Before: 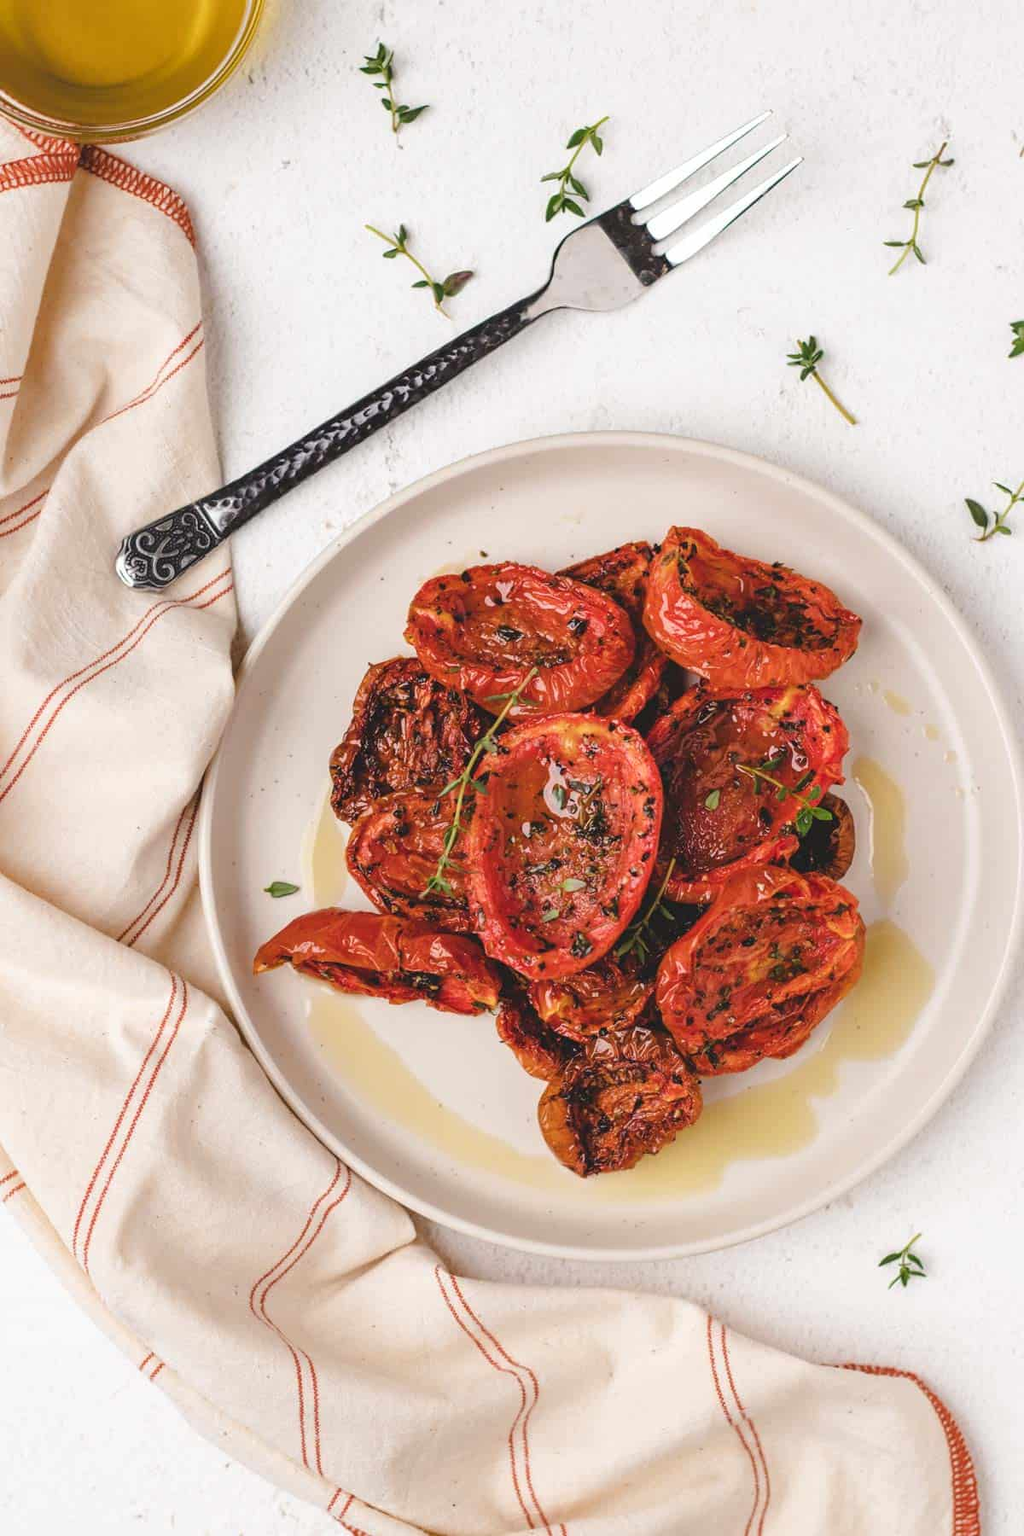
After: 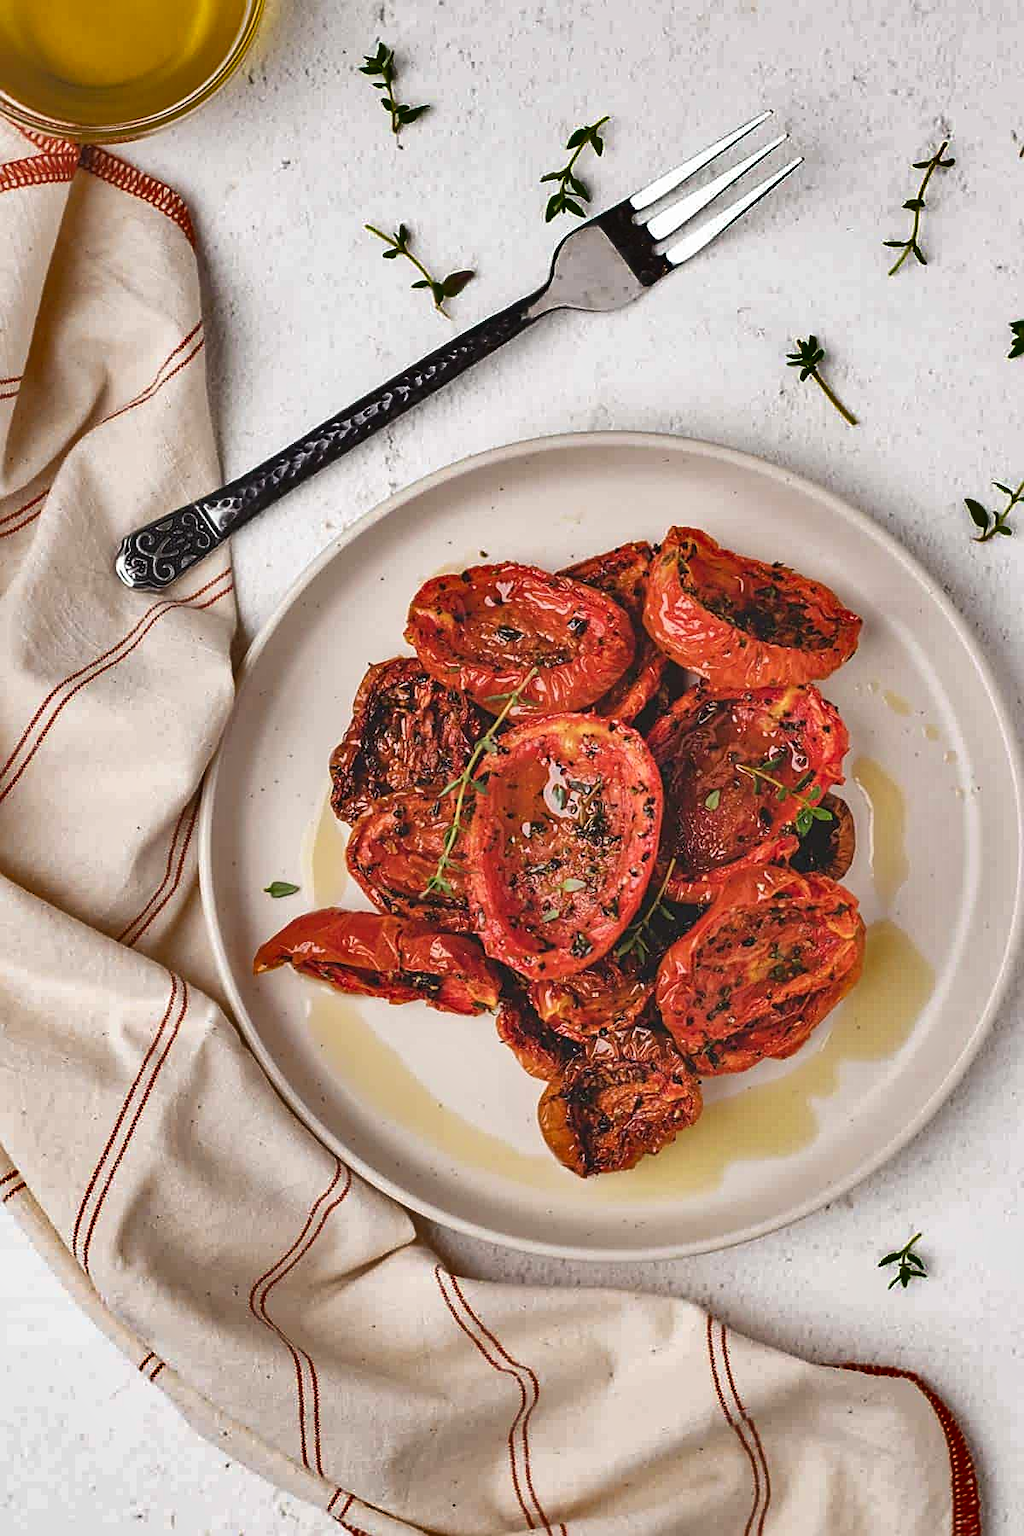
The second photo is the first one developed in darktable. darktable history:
shadows and highlights: radius 108.52, shadows 44.07, highlights -67.8, low approximation 0.01, soften with gaussian
sharpen: on, module defaults
